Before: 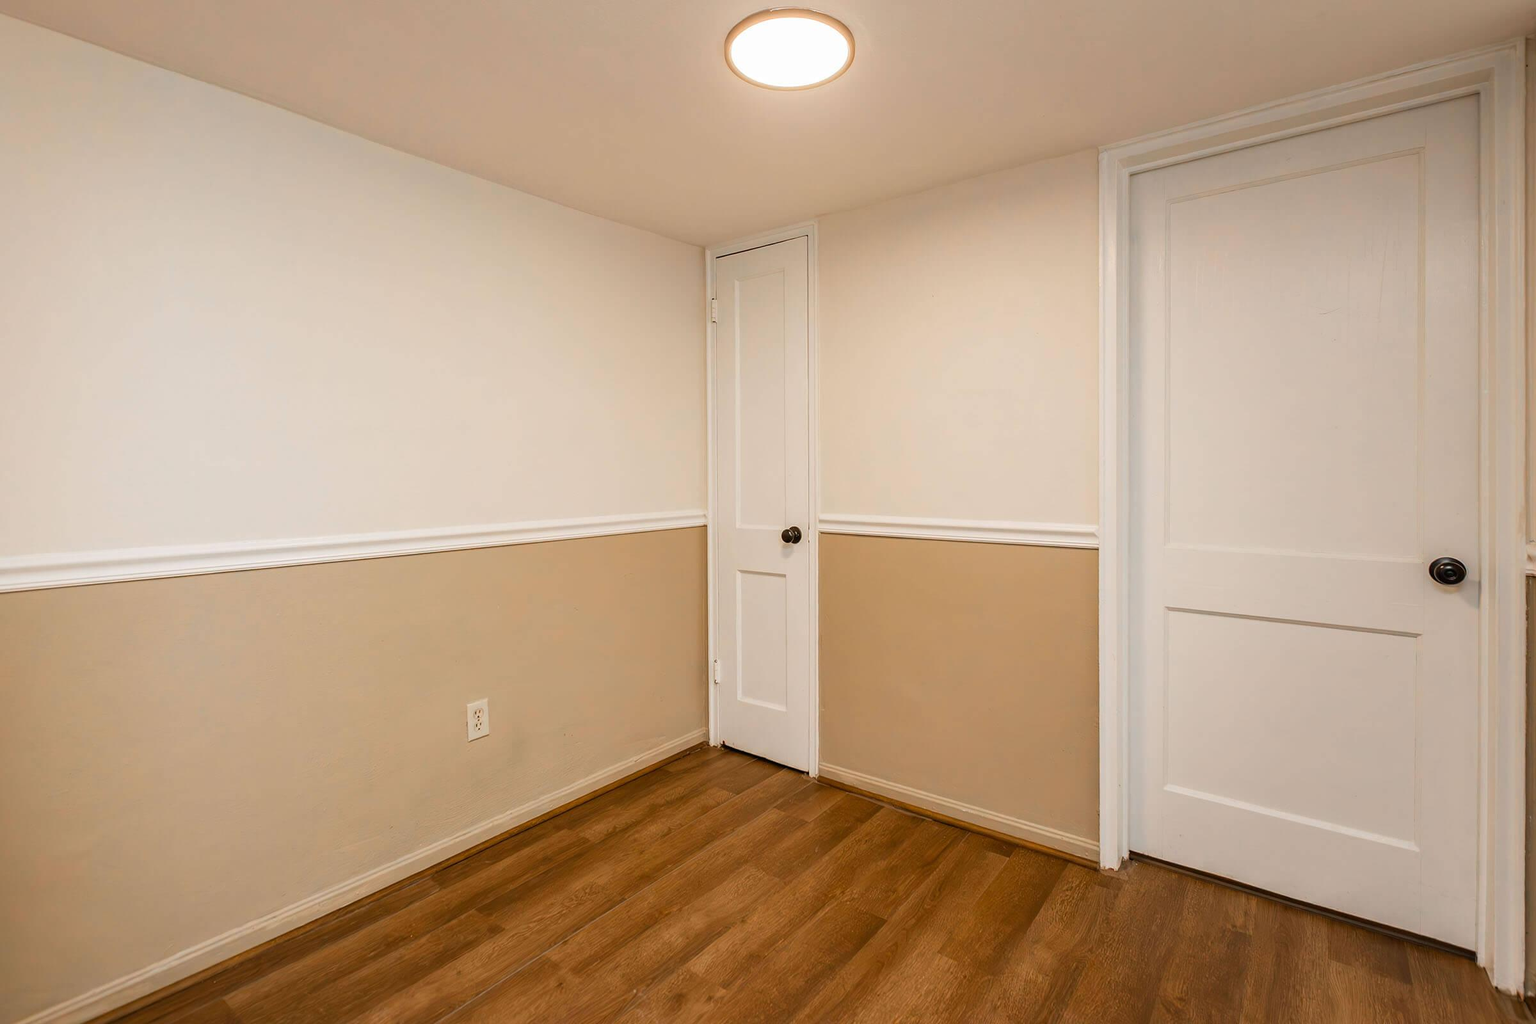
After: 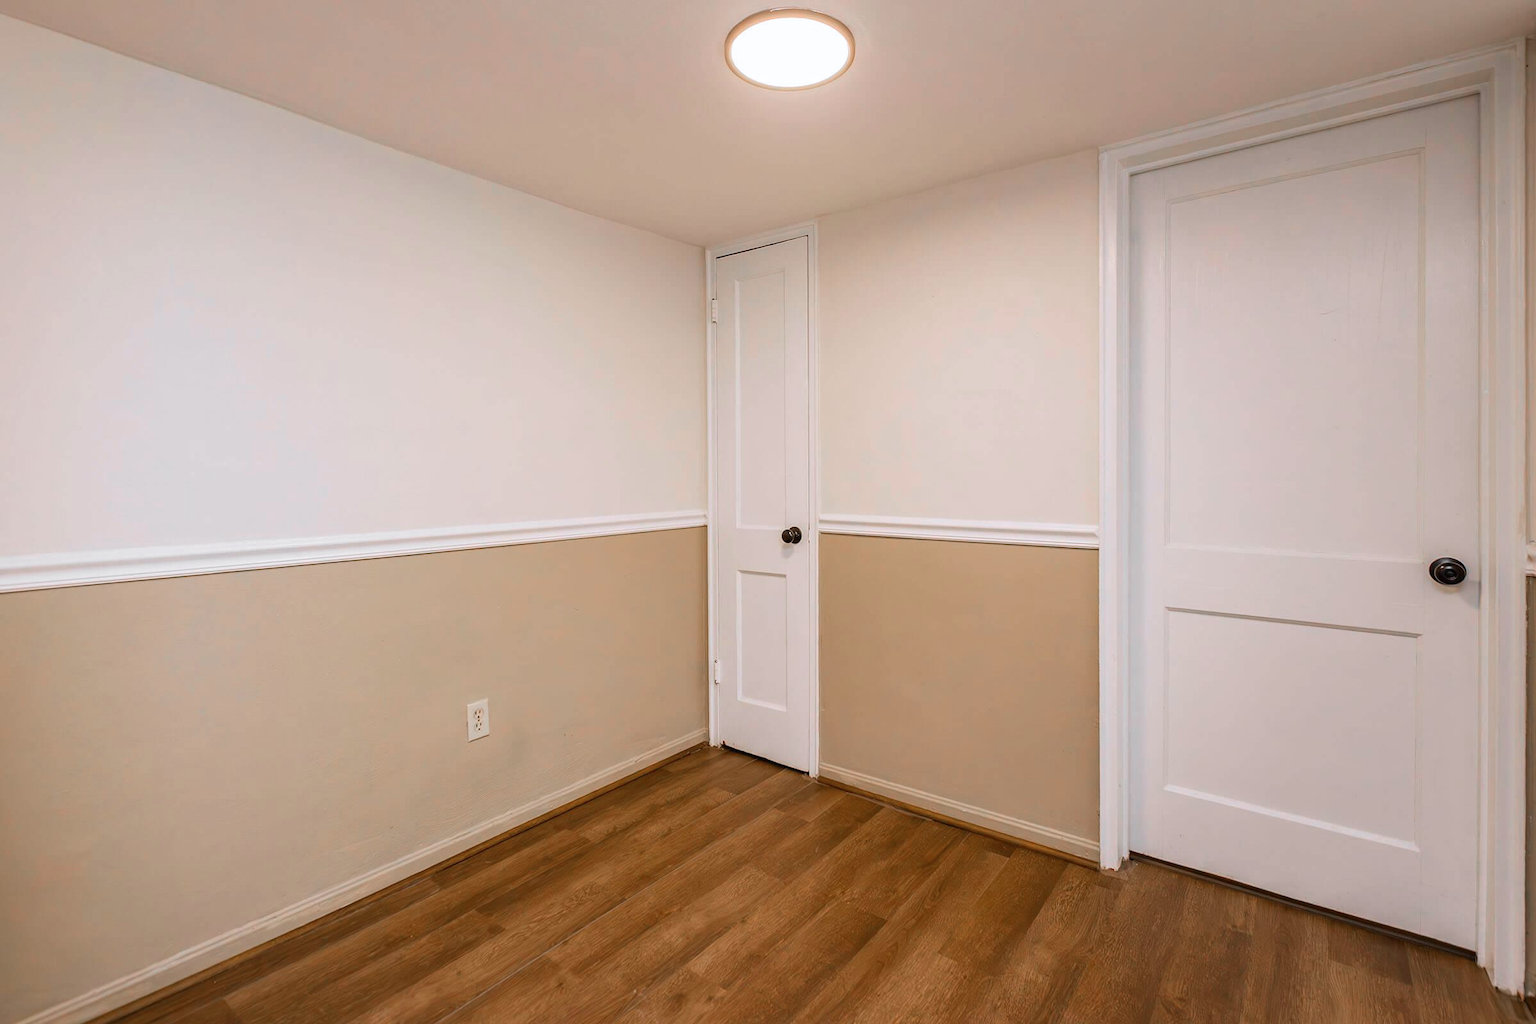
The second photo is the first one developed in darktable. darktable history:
tone equalizer: on, module defaults
color zones: curves: ch1 [(0, 0.638) (0.193, 0.442) (0.286, 0.15) (0.429, 0.14) (0.571, 0.142) (0.714, 0.154) (0.857, 0.175) (1, 0.638)]
color calibration: illuminant as shot in camera, x 0.358, y 0.373, temperature 4628.91 K
